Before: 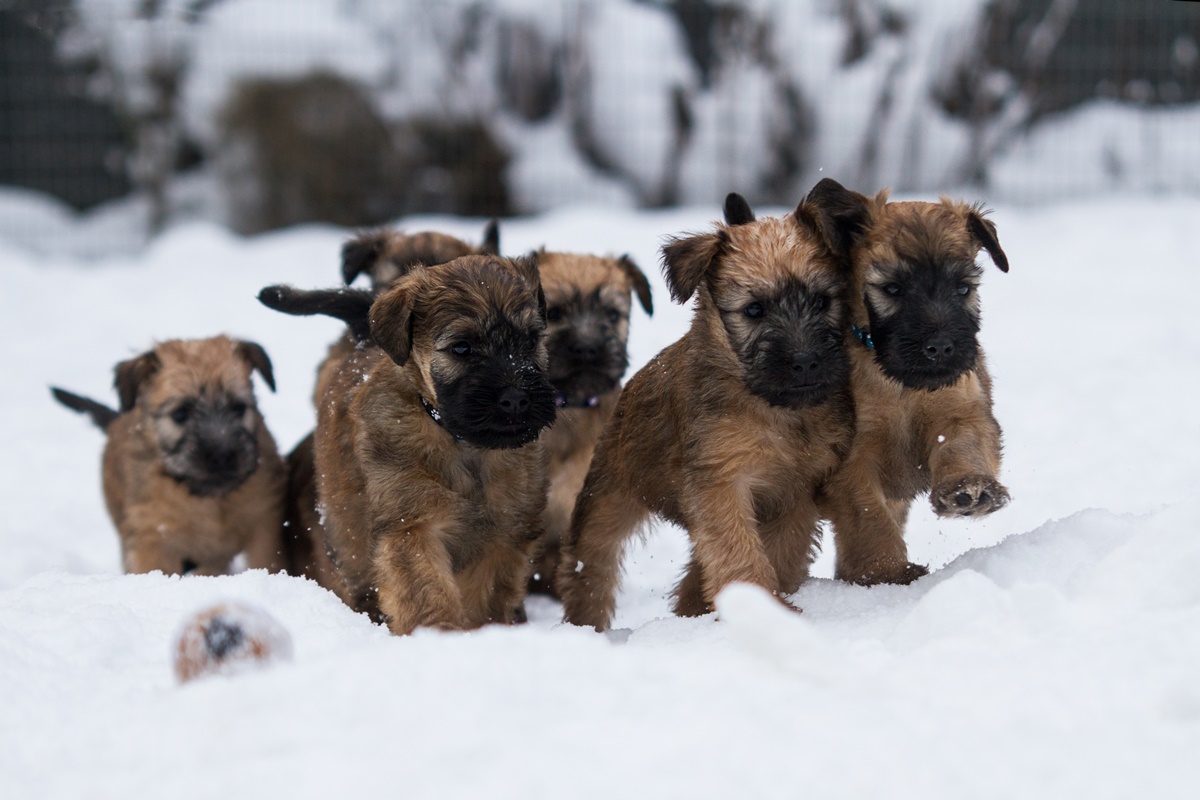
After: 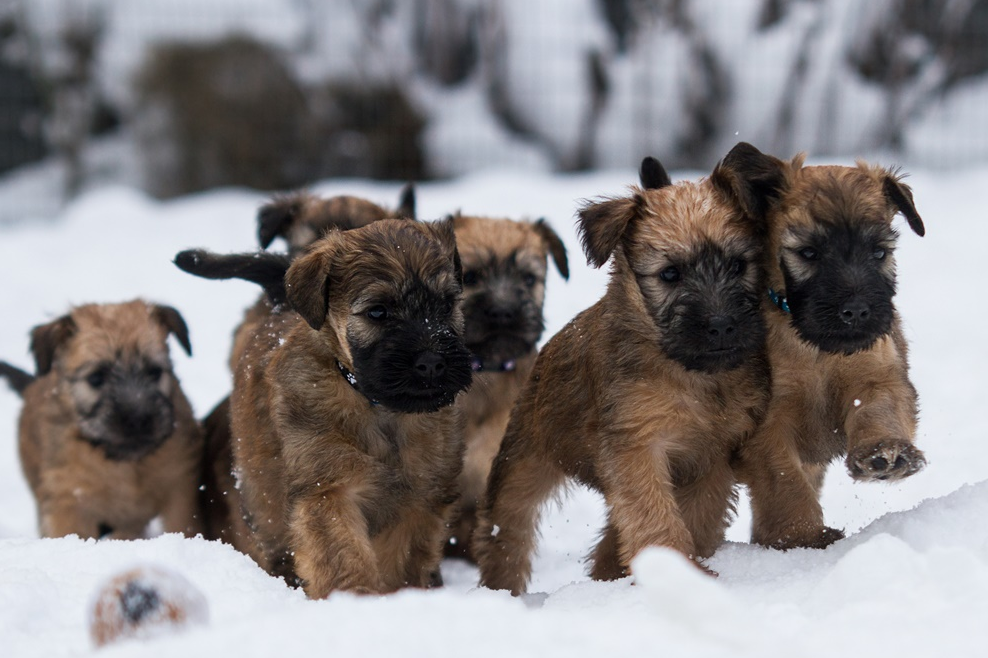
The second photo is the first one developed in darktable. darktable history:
crop and rotate: left 7.036%, top 4.555%, right 10.598%, bottom 13.177%
